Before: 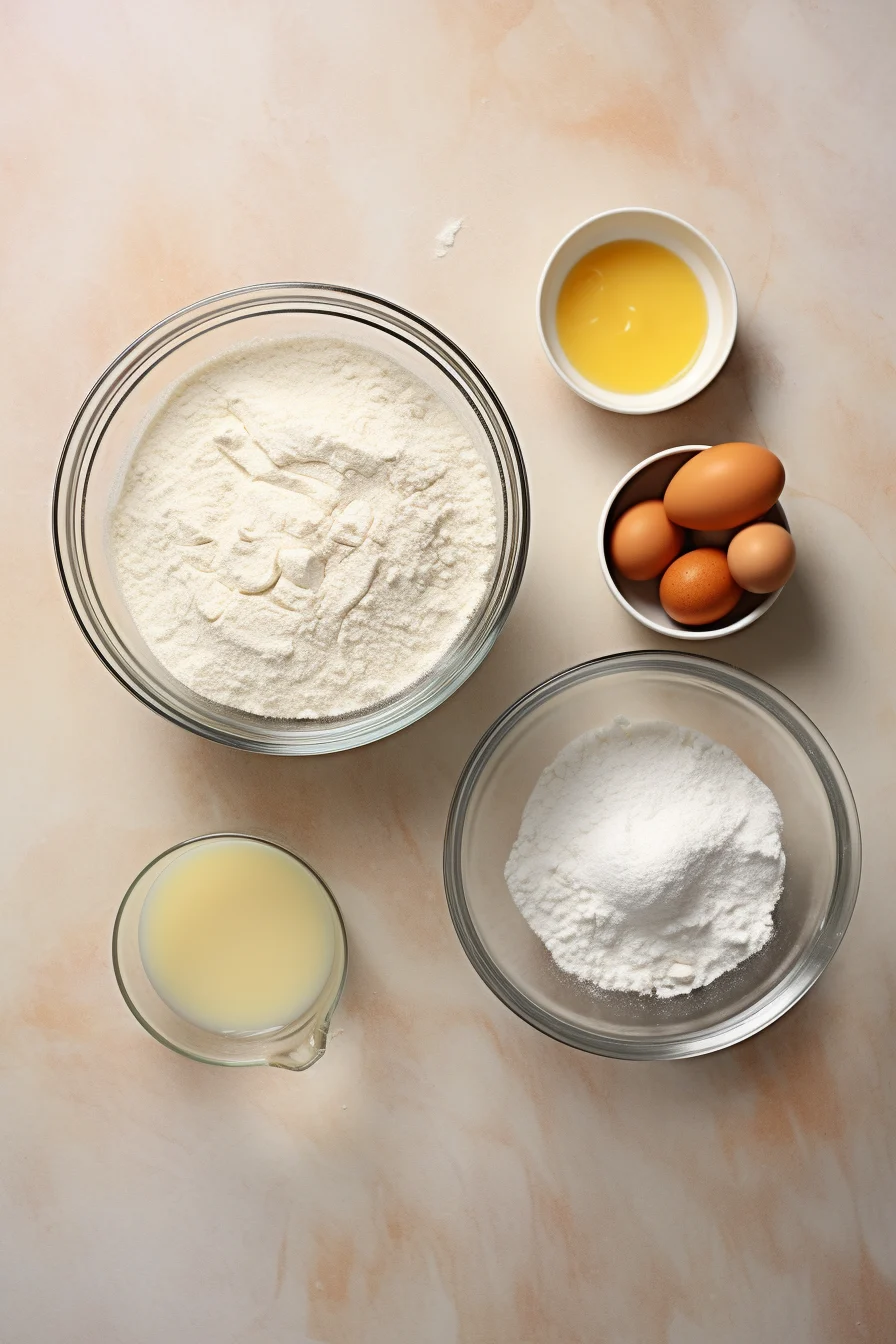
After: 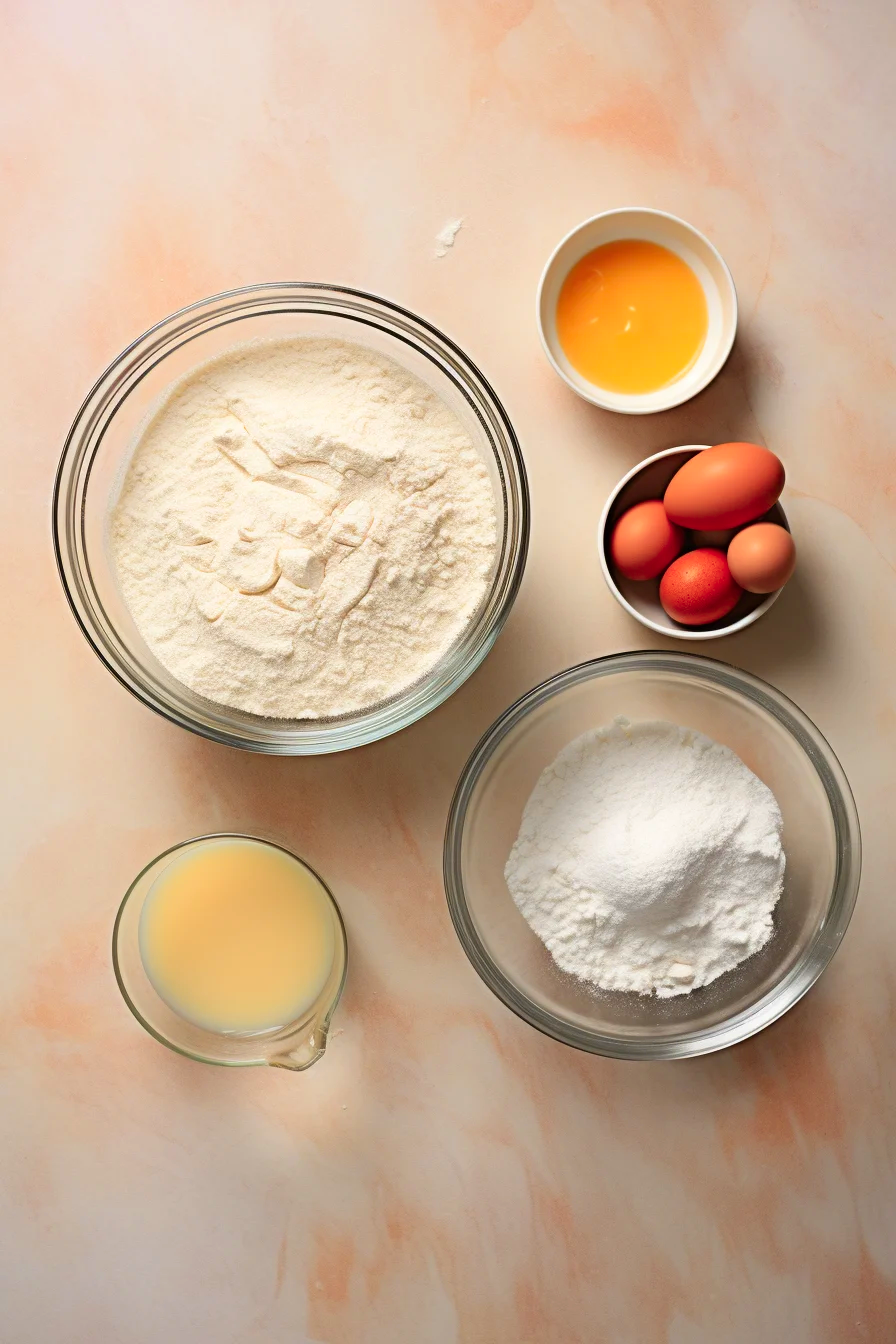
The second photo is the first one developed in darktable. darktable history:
color zones: curves: ch1 [(0.24, 0.634) (0.75, 0.5)]; ch2 [(0.253, 0.437) (0.745, 0.491)]
velvia: on, module defaults
